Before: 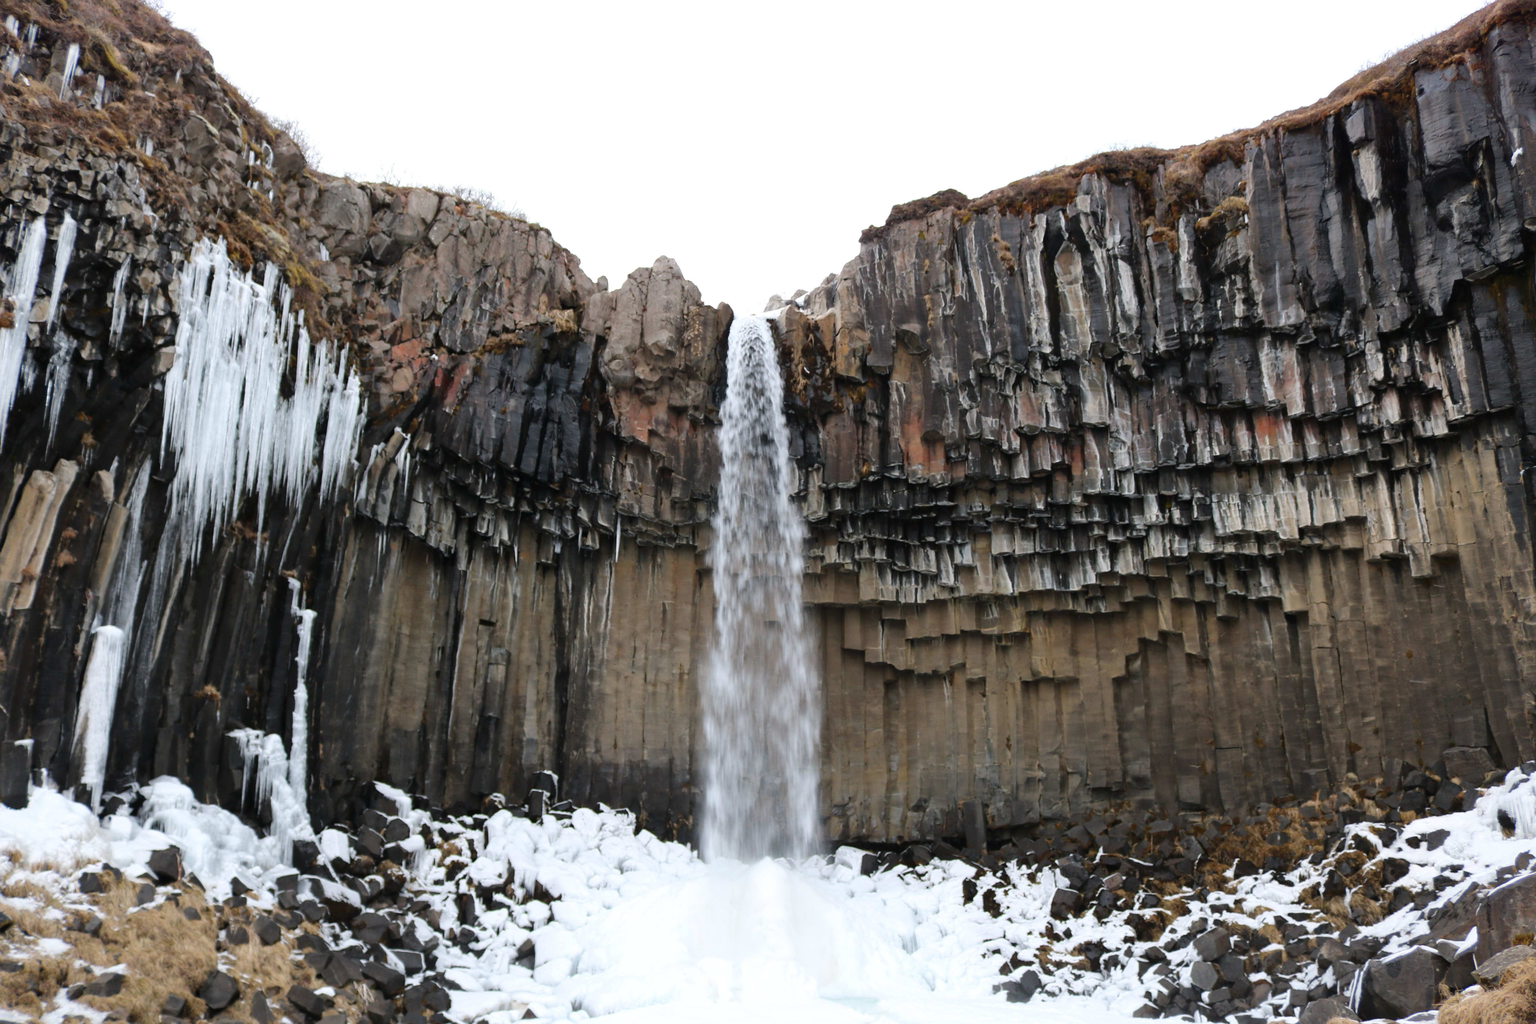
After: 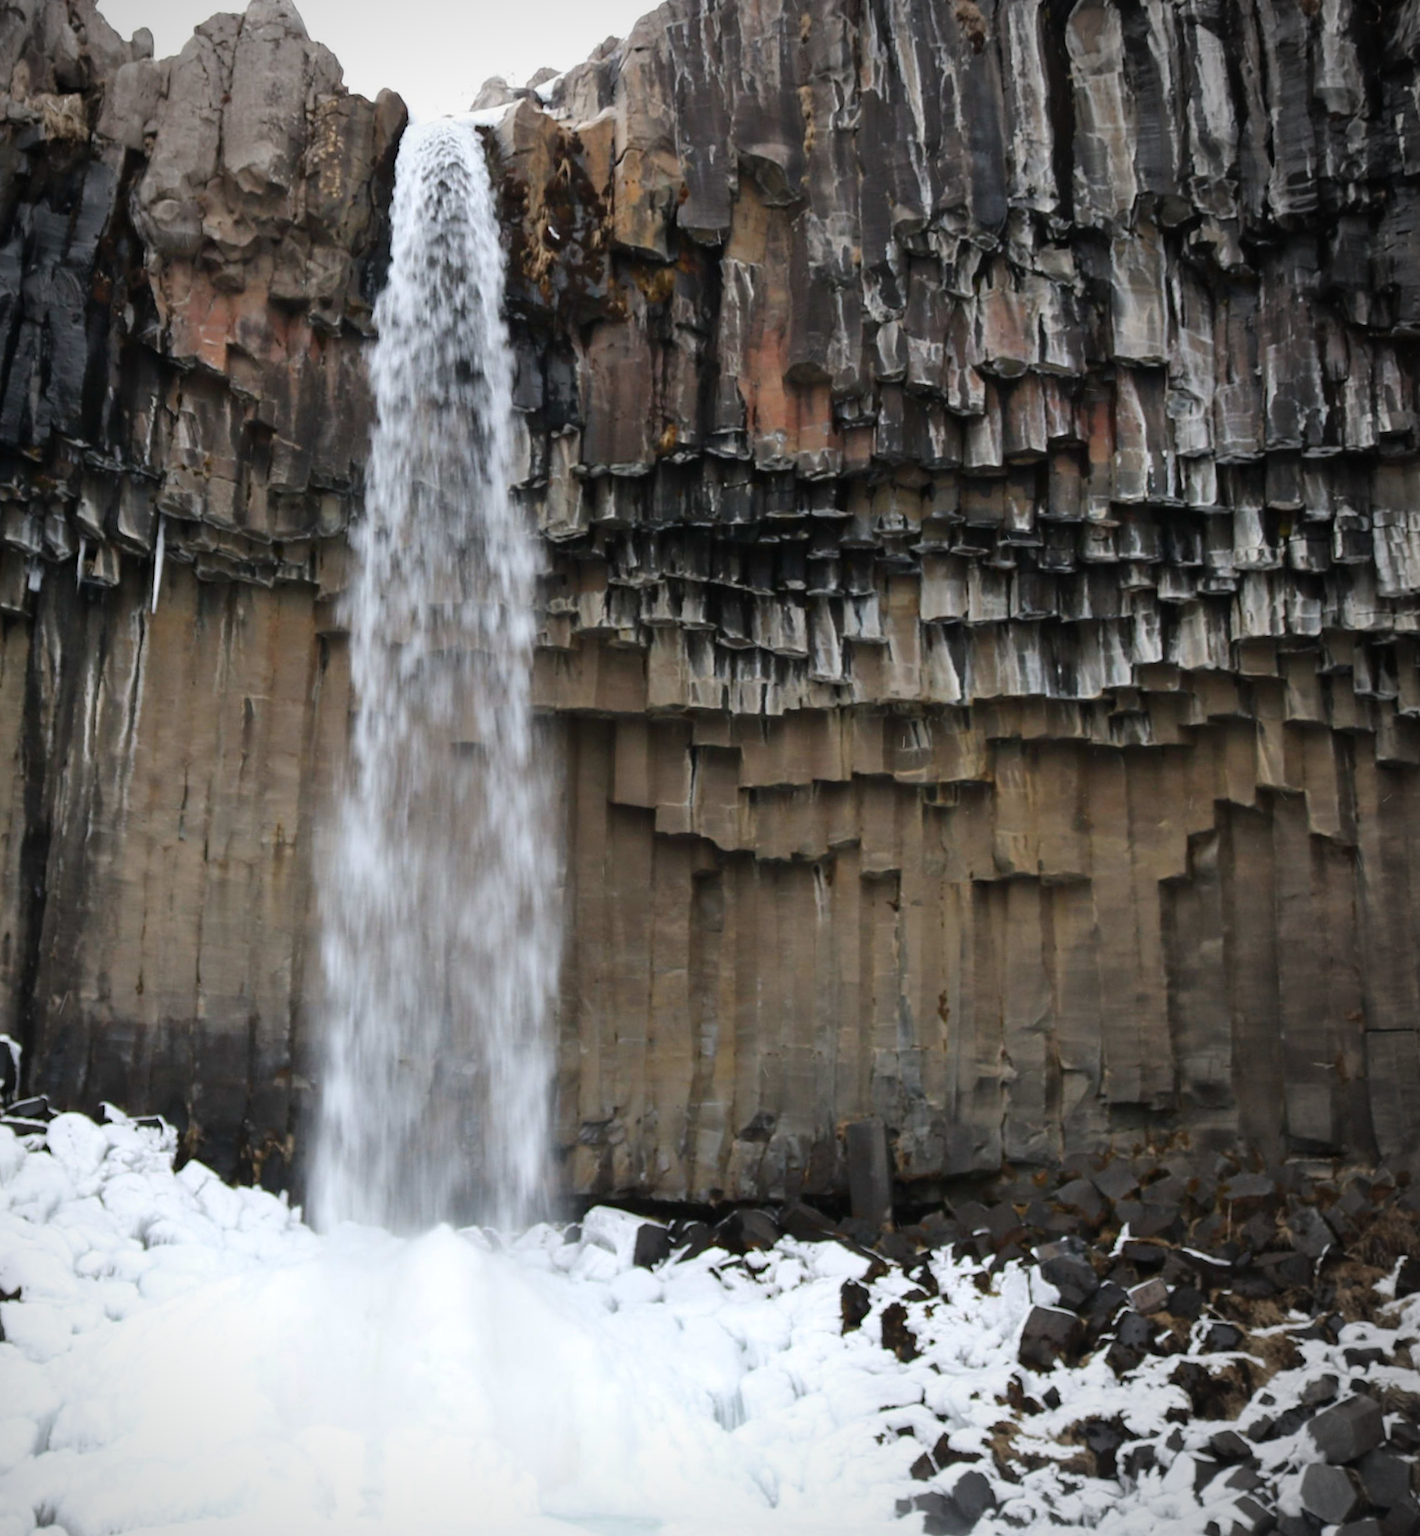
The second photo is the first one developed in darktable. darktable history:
crop: left 35.432%, top 26.233%, right 20.145%, bottom 3.432%
rotate and perspective: rotation 1.72°, automatic cropping off
vignetting: center (-0.15, 0.013)
color balance: output saturation 98.5%
